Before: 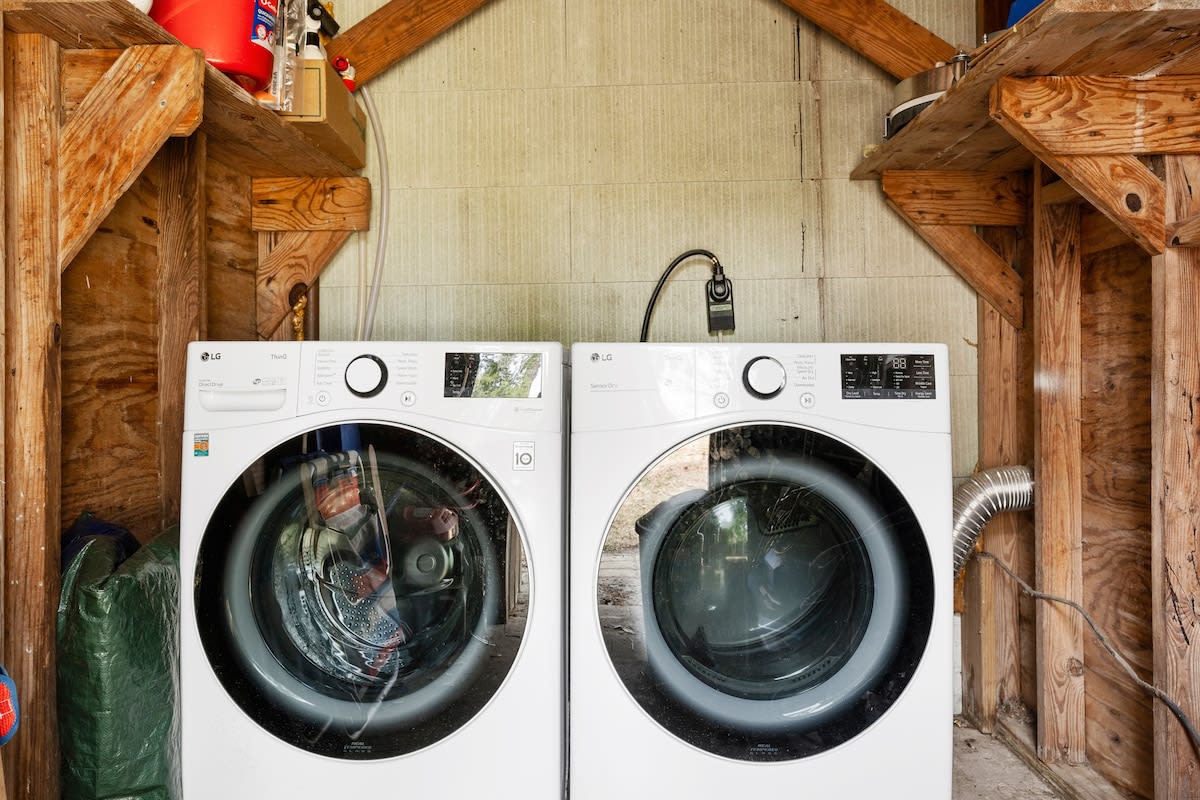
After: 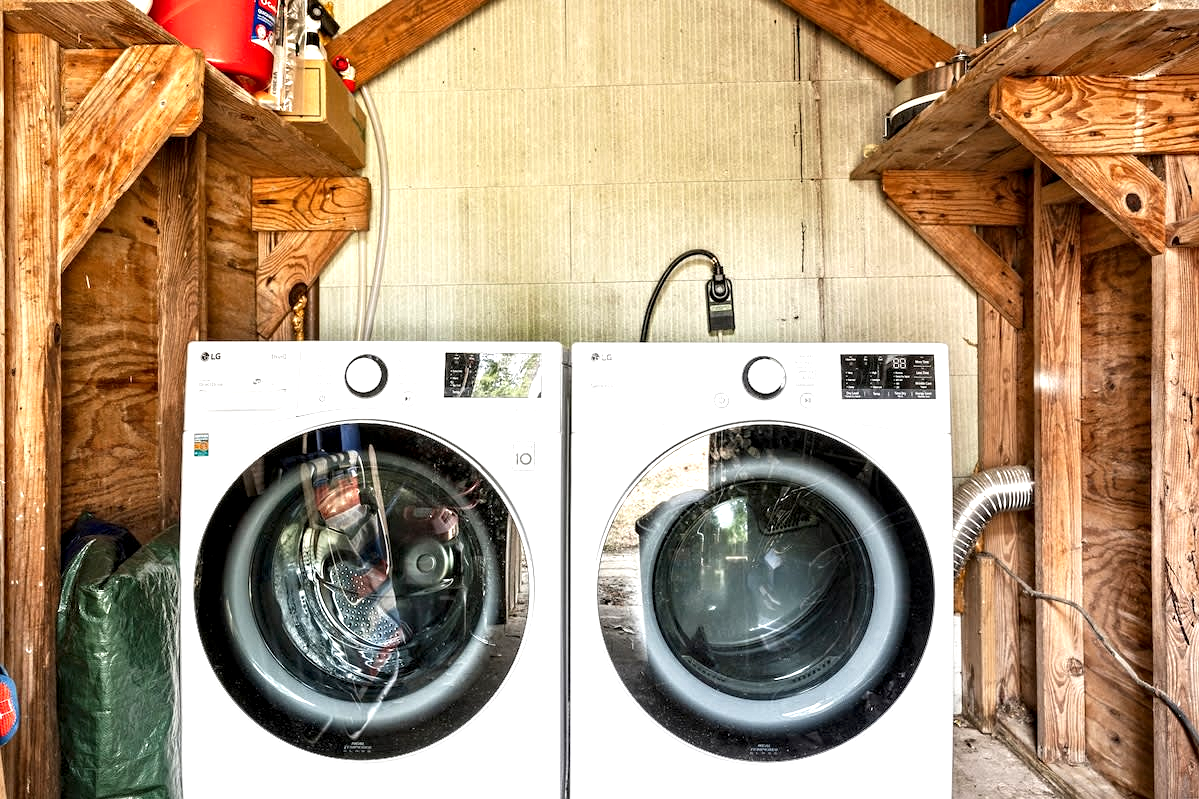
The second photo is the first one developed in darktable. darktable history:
tone equalizer: on, module defaults
contrast equalizer: y [[0.51, 0.537, 0.559, 0.574, 0.599, 0.618], [0.5 ×6], [0.5 ×6], [0 ×6], [0 ×6]]
exposure: black level correction 0, exposure 0.68 EV, compensate exposure bias true, compensate highlight preservation false
